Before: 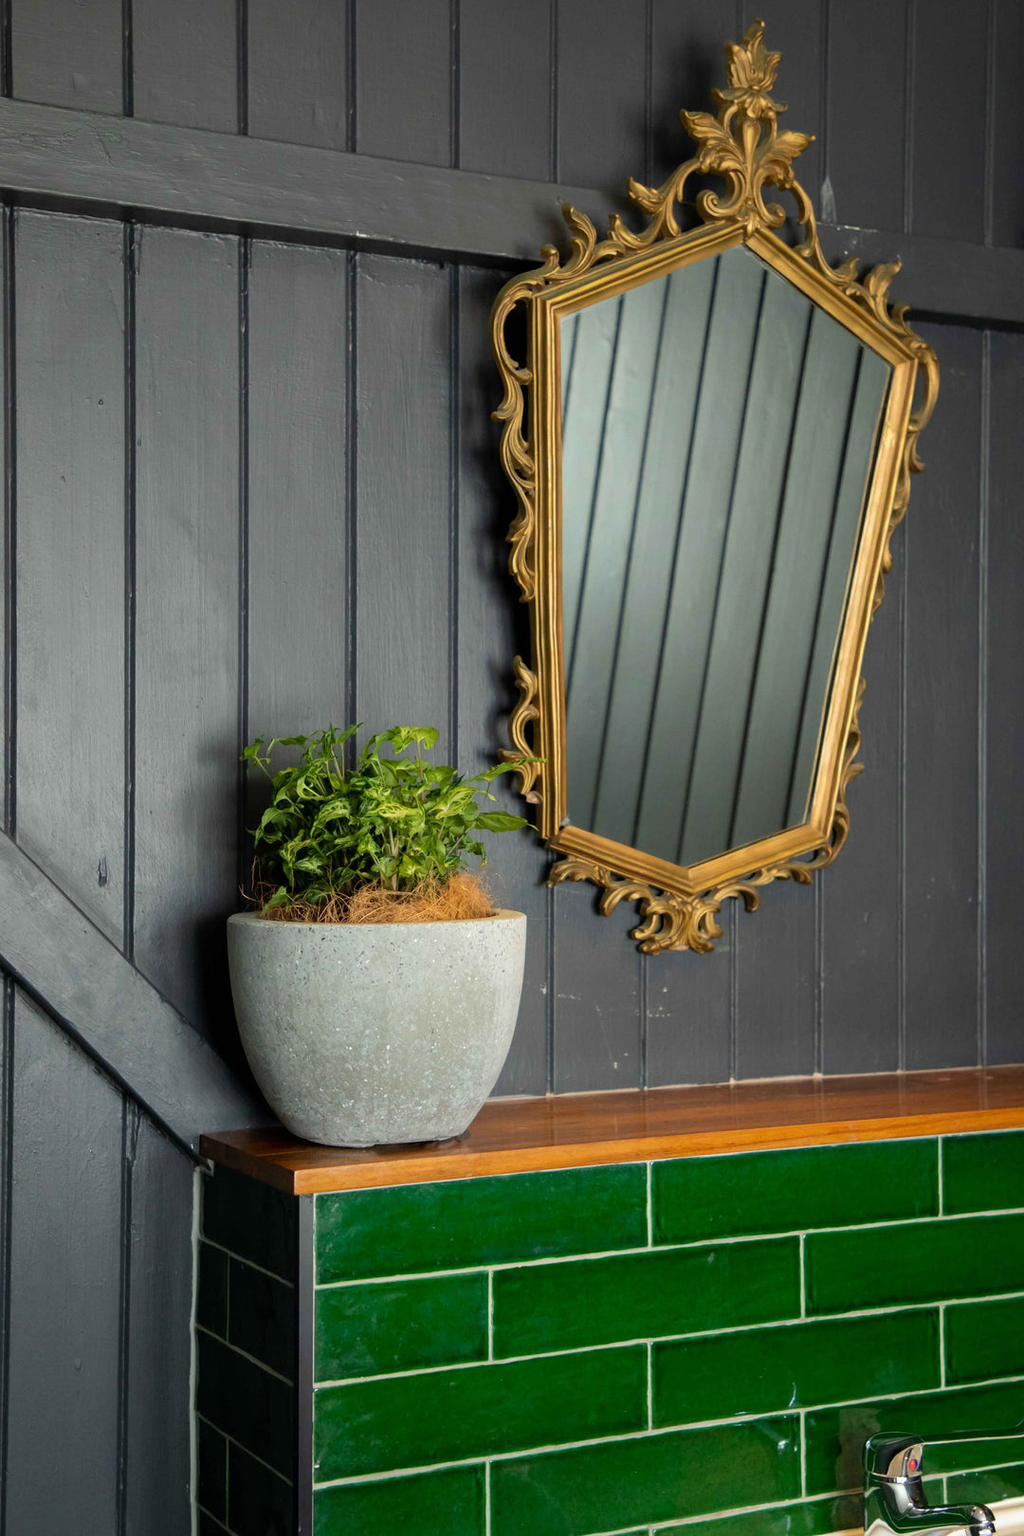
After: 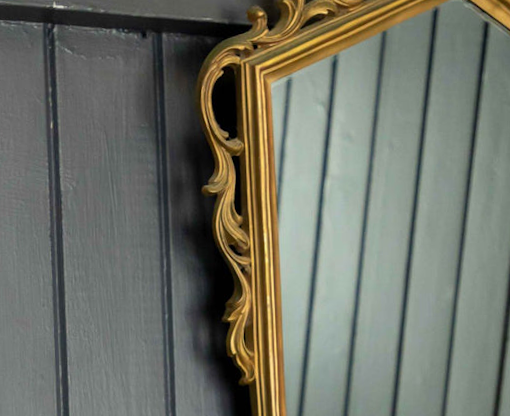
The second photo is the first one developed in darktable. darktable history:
crop: left 28.64%, top 16.832%, right 26.637%, bottom 58.055%
rotate and perspective: rotation -2.22°, lens shift (horizontal) -0.022, automatic cropping off
